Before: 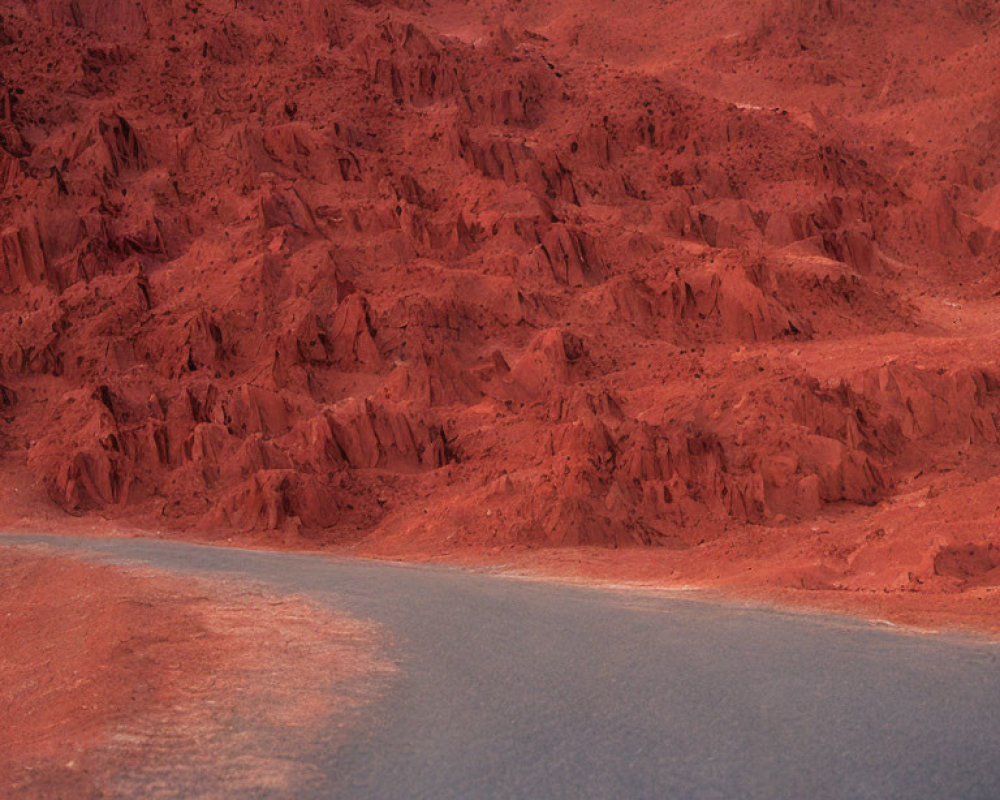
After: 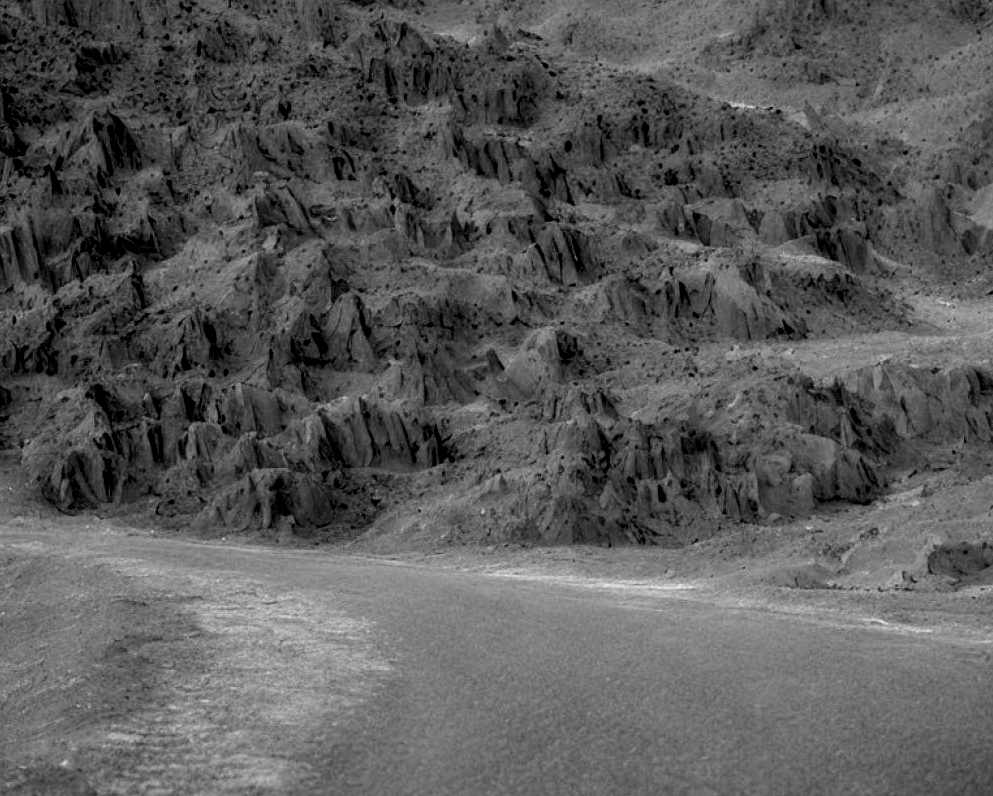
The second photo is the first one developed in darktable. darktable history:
monochrome: a 32, b 64, size 2.3
crop and rotate: left 0.614%, top 0.179%, bottom 0.309%
local contrast: highlights 19%, detail 186%
filmic rgb: black relative exposure -5 EV, hardness 2.88, contrast 1.1, highlights saturation mix -20%
